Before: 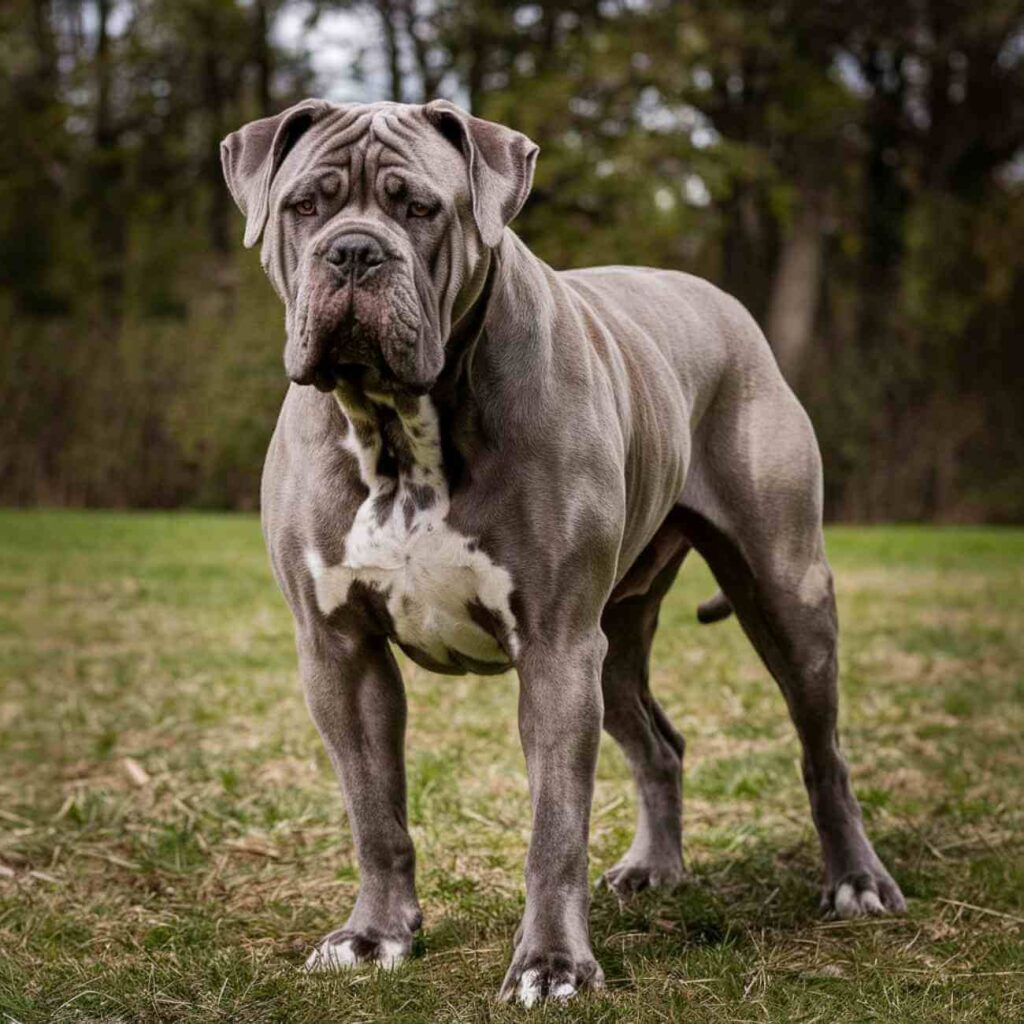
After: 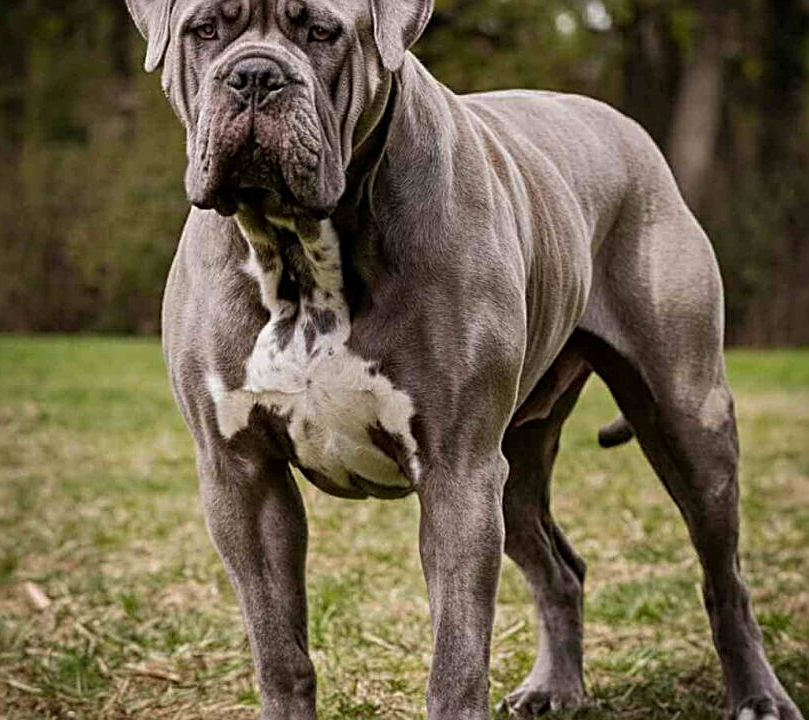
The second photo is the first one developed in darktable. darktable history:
crop: left 9.713%, top 17.283%, right 11.231%, bottom 12.321%
sharpen: radius 2.688, amount 0.664
